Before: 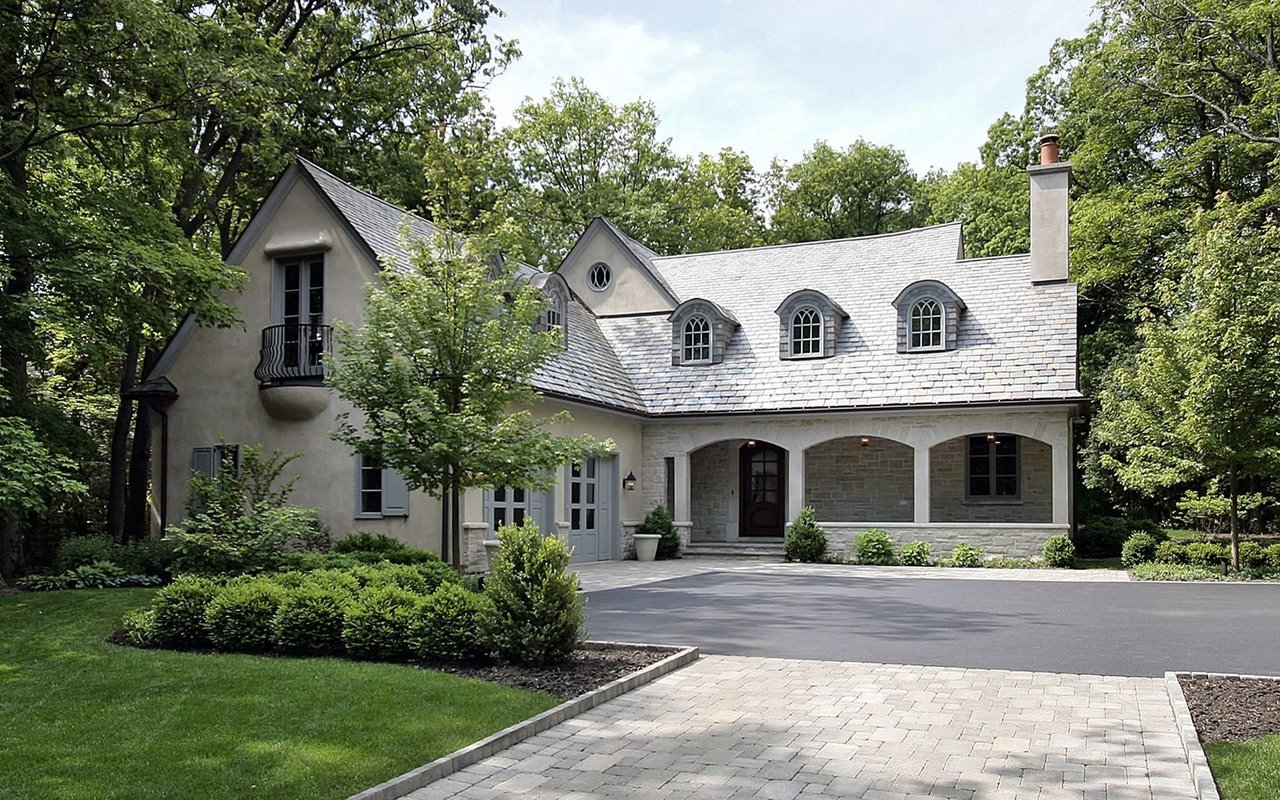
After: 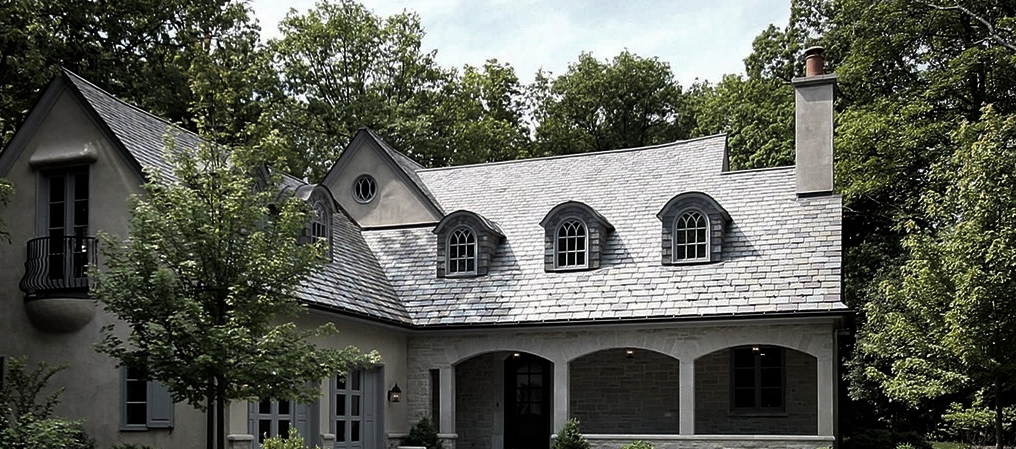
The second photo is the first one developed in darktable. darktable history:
crop: left 18.395%, top 11.1%, right 2.227%, bottom 32.751%
levels: levels [0, 0.618, 1]
